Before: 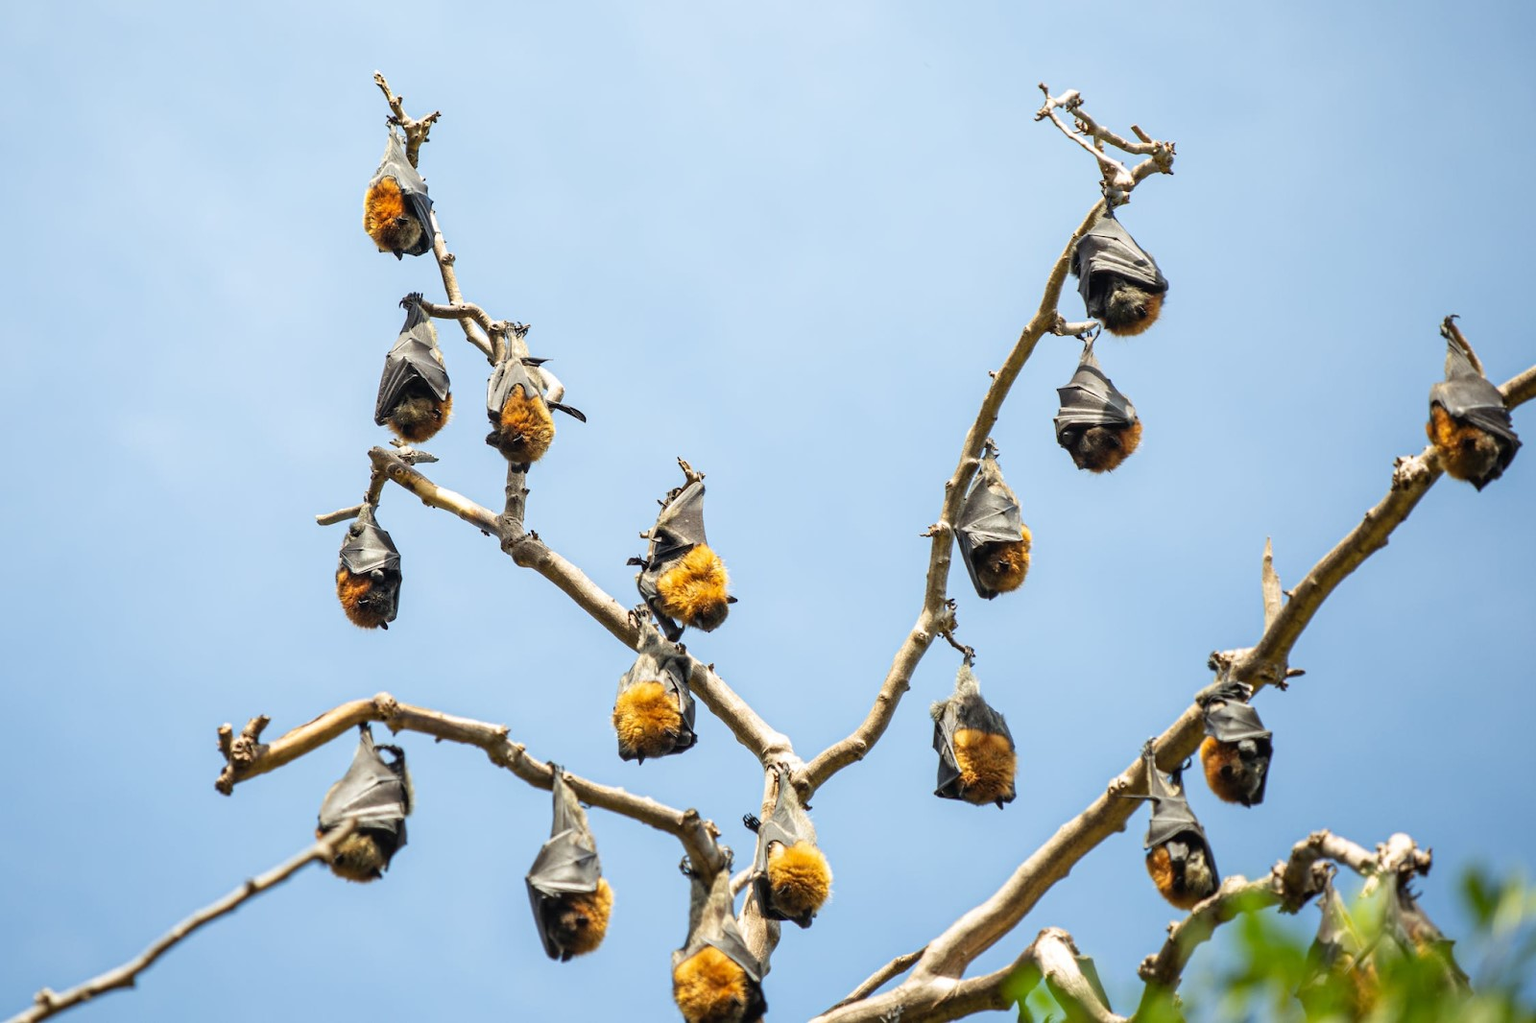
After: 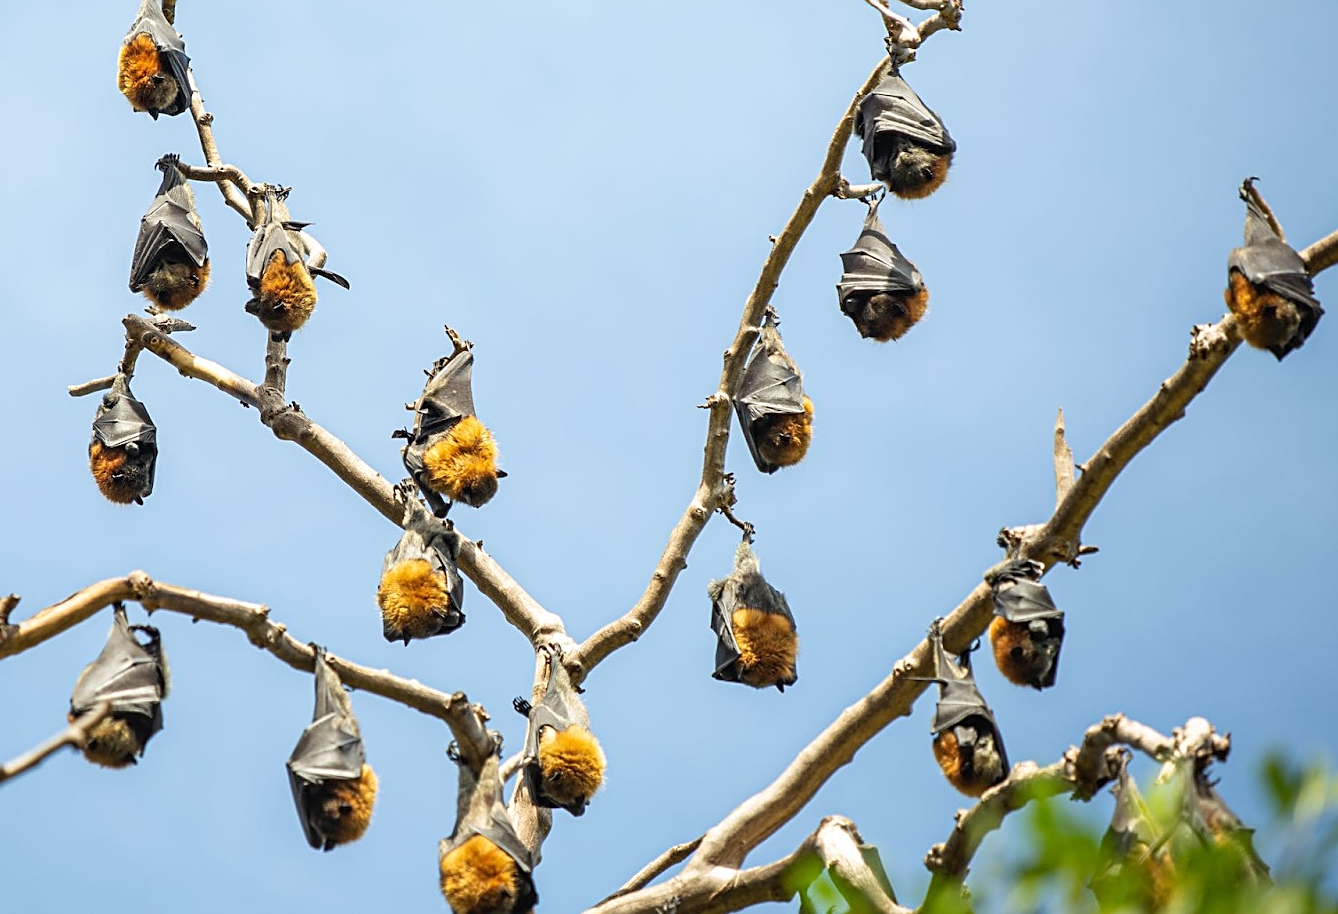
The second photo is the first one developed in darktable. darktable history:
sharpen: amount 0.55
crop: left 16.315%, top 14.246%
